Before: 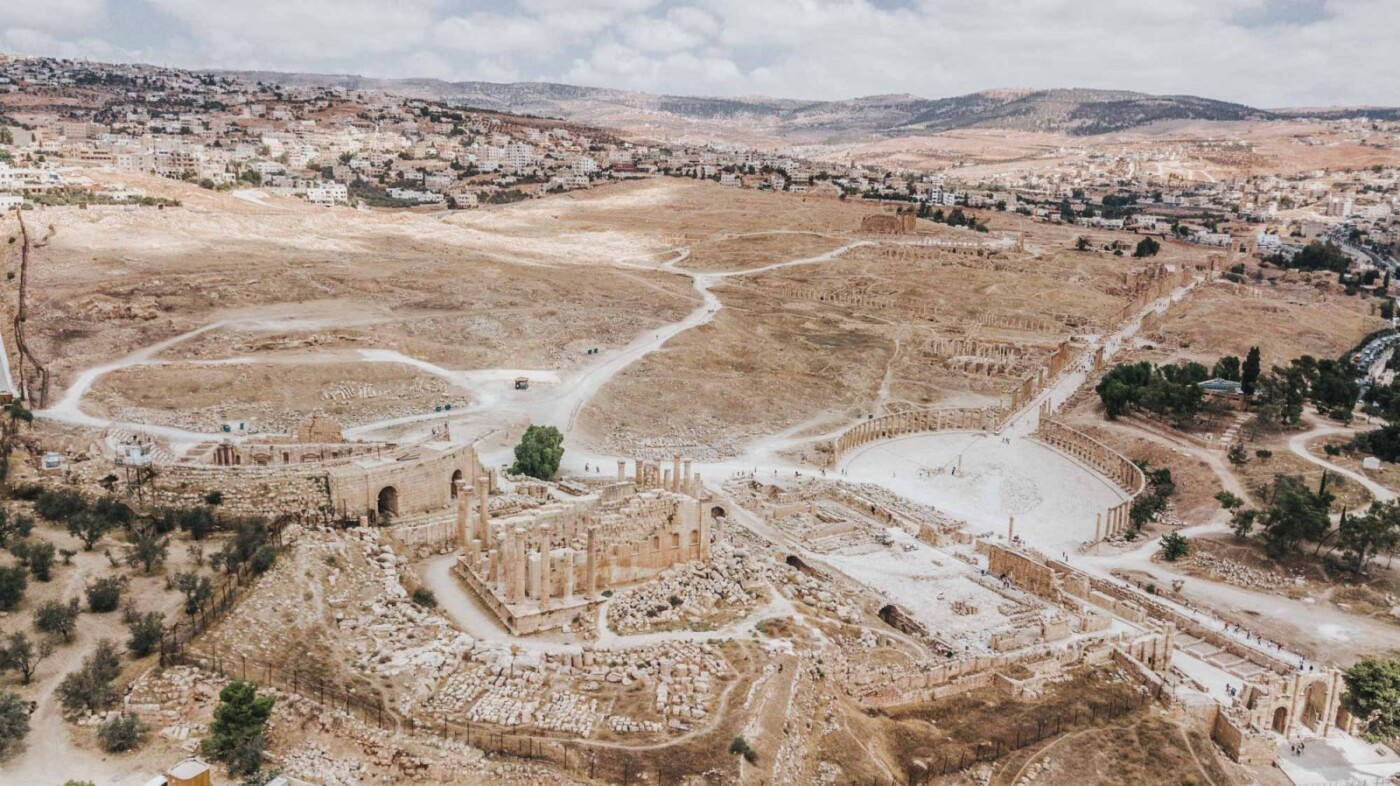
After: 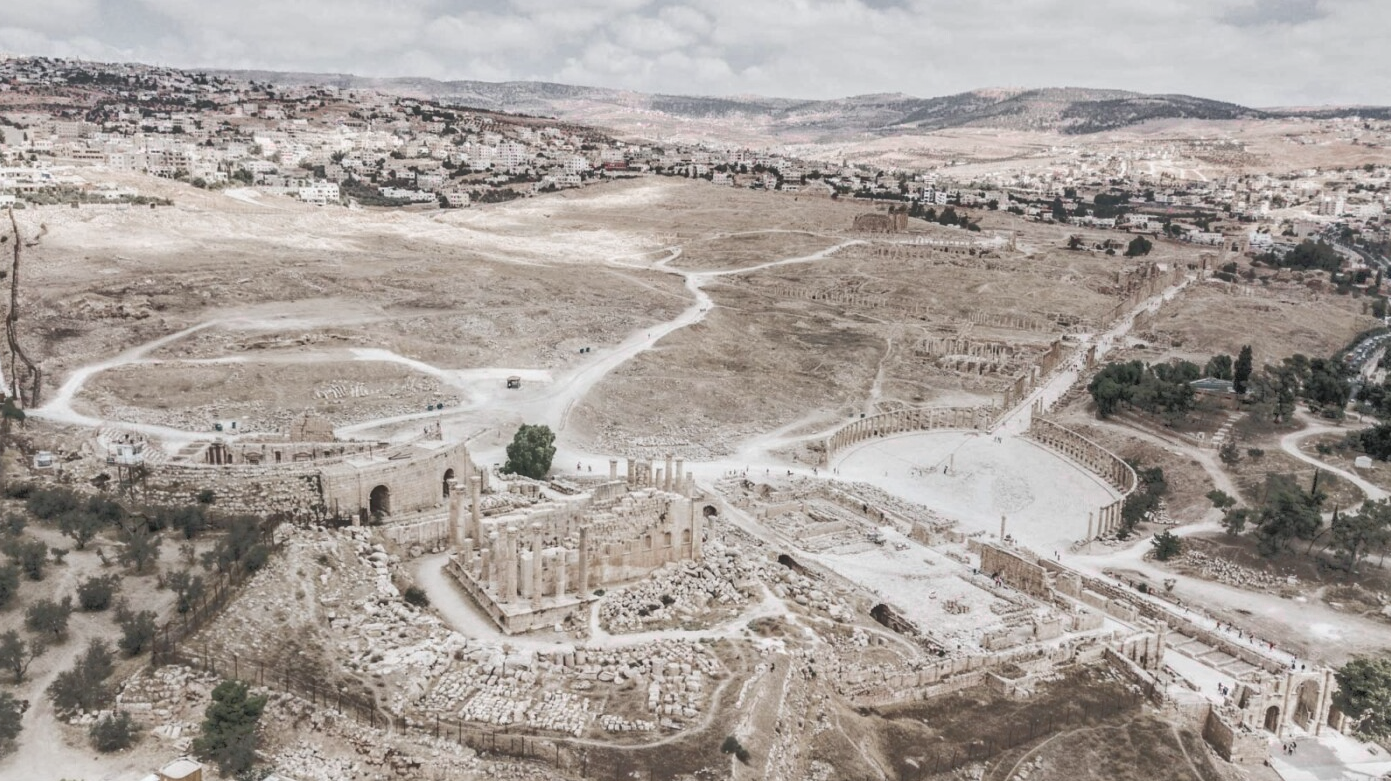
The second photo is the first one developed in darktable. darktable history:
shadows and highlights: shadows 43.36, highlights 6.57
crop and rotate: left 0.605%, top 0.206%, bottom 0.308%
tone equalizer: -8 EV -0.532 EV, -7 EV -0.337 EV, -6 EV -0.055 EV, -5 EV 0.436 EV, -4 EV 0.979 EV, -3 EV 0.803 EV, -2 EV -0.009 EV, -1 EV 0.134 EV, +0 EV -0.029 EV
color zones: curves: ch0 [(0, 0.6) (0.129, 0.508) (0.193, 0.483) (0.429, 0.5) (0.571, 0.5) (0.714, 0.5) (0.857, 0.5) (1, 0.6)]; ch1 [(0, 0.481) (0.112, 0.245) (0.213, 0.223) (0.429, 0.233) (0.571, 0.231) (0.683, 0.242) (0.857, 0.296) (1, 0.481)]
base curve: curves: ch0 [(0, 0) (0.297, 0.298) (1, 1)], preserve colors none
